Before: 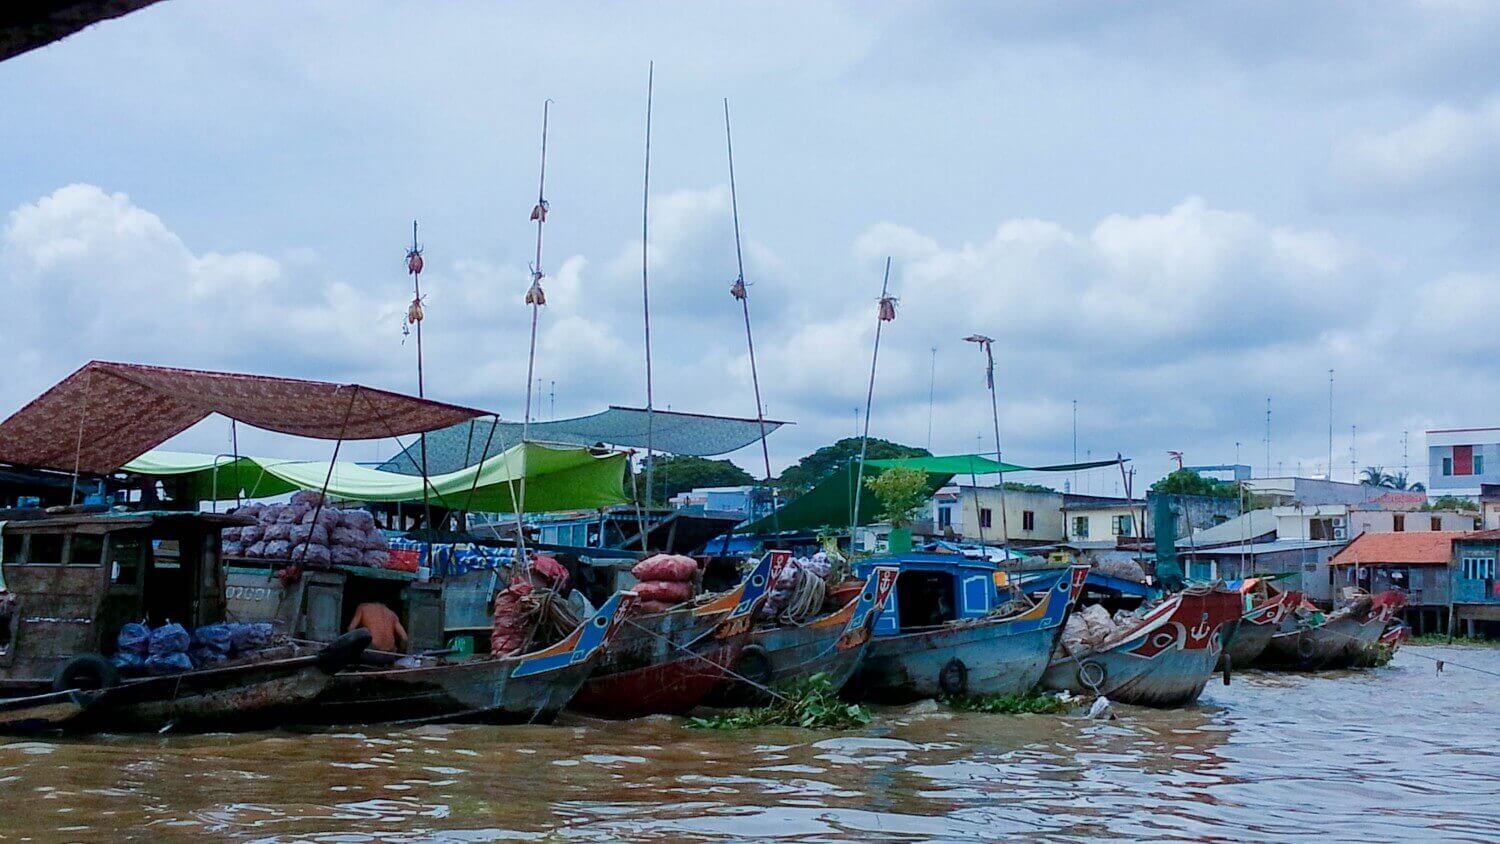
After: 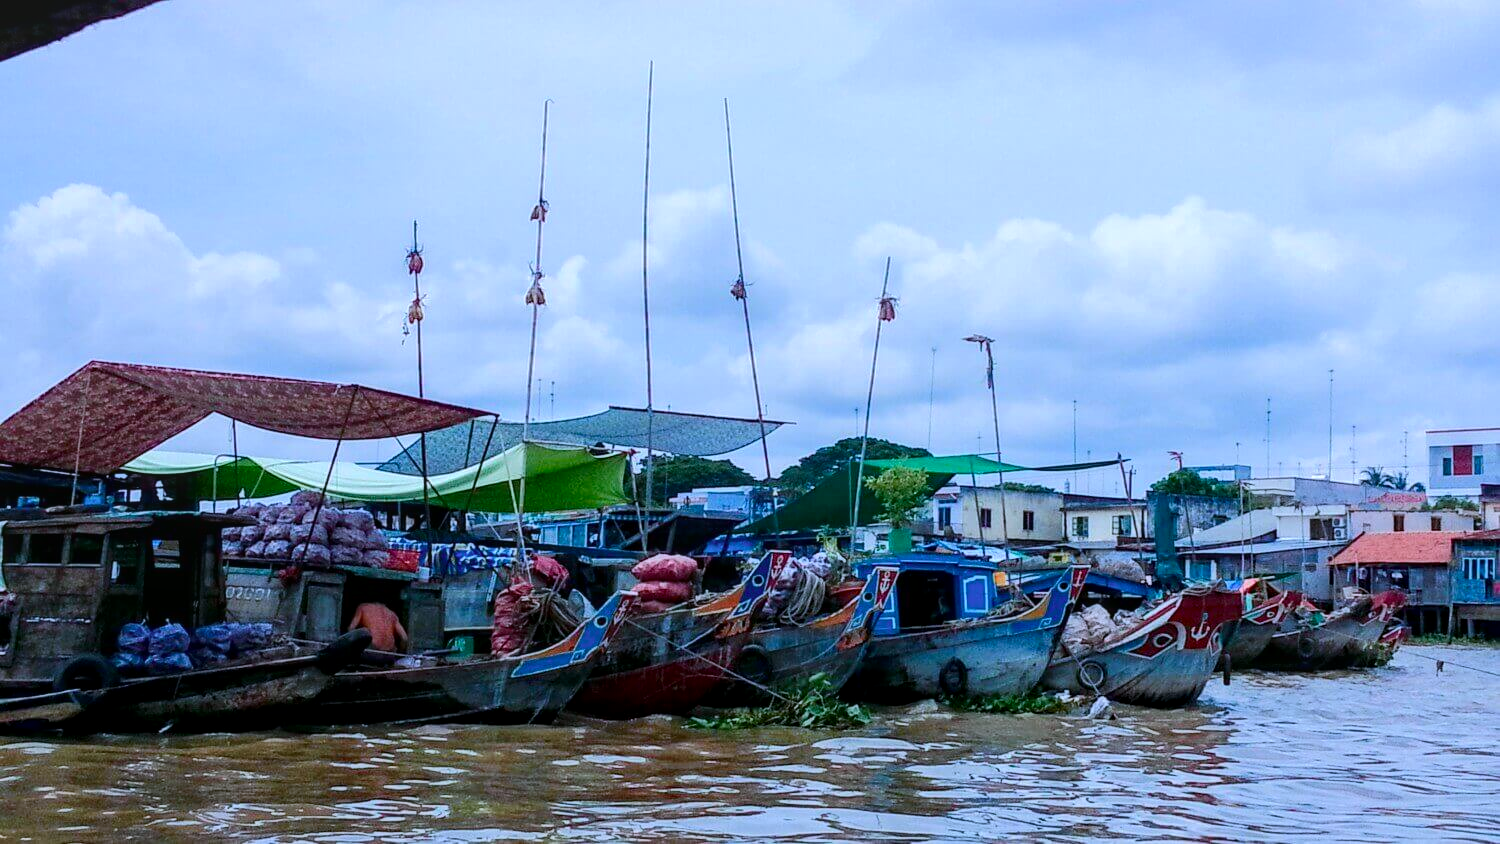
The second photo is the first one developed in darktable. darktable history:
tone curve: curves: ch0 [(0, 0.01) (0.037, 0.032) (0.131, 0.108) (0.275, 0.256) (0.483, 0.512) (0.61, 0.665) (0.696, 0.742) (0.792, 0.819) (0.911, 0.925) (0.997, 0.995)]; ch1 [(0, 0) (0.308, 0.29) (0.425, 0.411) (0.492, 0.488) (0.505, 0.503) (0.527, 0.531) (0.568, 0.594) (0.683, 0.702) (0.746, 0.77) (1, 1)]; ch2 [(0, 0) (0.246, 0.233) (0.36, 0.352) (0.415, 0.415) (0.485, 0.487) (0.502, 0.504) (0.525, 0.523) (0.539, 0.553) (0.587, 0.594) (0.636, 0.652) (0.711, 0.729) (0.845, 0.855) (0.998, 0.977)], color space Lab, independent channels, preserve colors none
local contrast: on, module defaults
tone equalizer: on, module defaults
white balance: red 0.967, blue 1.119, emerald 0.756
